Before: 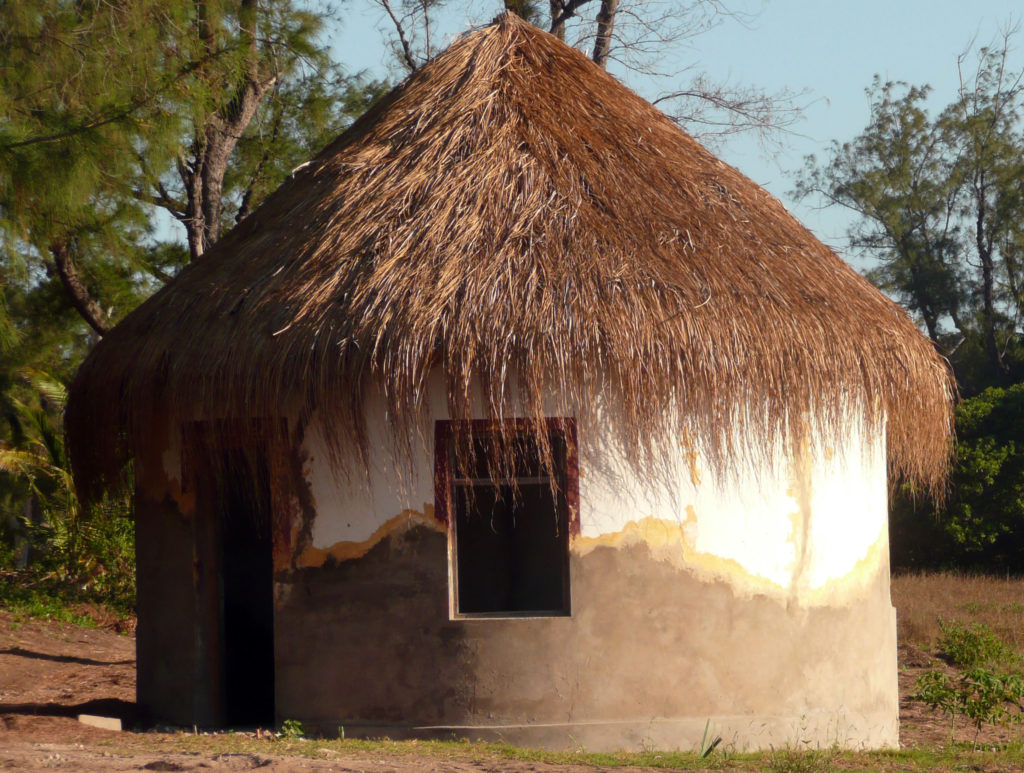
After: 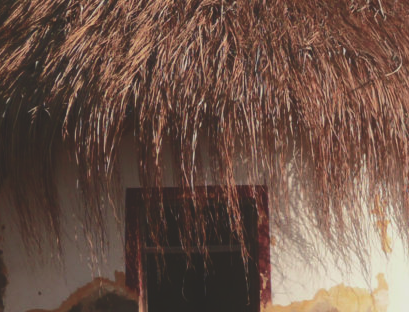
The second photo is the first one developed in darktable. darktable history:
crop: left 30.219%, top 30.014%, right 29.789%, bottom 29.501%
tone curve: curves: ch0 [(0, 0.021) (0.059, 0.053) (0.212, 0.18) (0.337, 0.304) (0.495, 0.505) (0.725, 0.731) (0.89, 0.919) (1, 1)]; ch1 [(0, 0) (0.094, 0.081) (0.311, 0.282) (0.421, 0.417) (0.479, 0.475) (0.54, 0.55) (0.615, 0.65) (0.683, 0.688) (1, 1)]; ch2 [(0, 0) (0.257, 0.217) (0.44, 0.431) (0.498, 0.507) (0.603, 0.598) (1, 1)], color space Lab, independent channels, preserve colors none
exposure: black level correction -0.038, exposure -0.498 EV, compensate exposure bias true, compensate highlight preservation false
